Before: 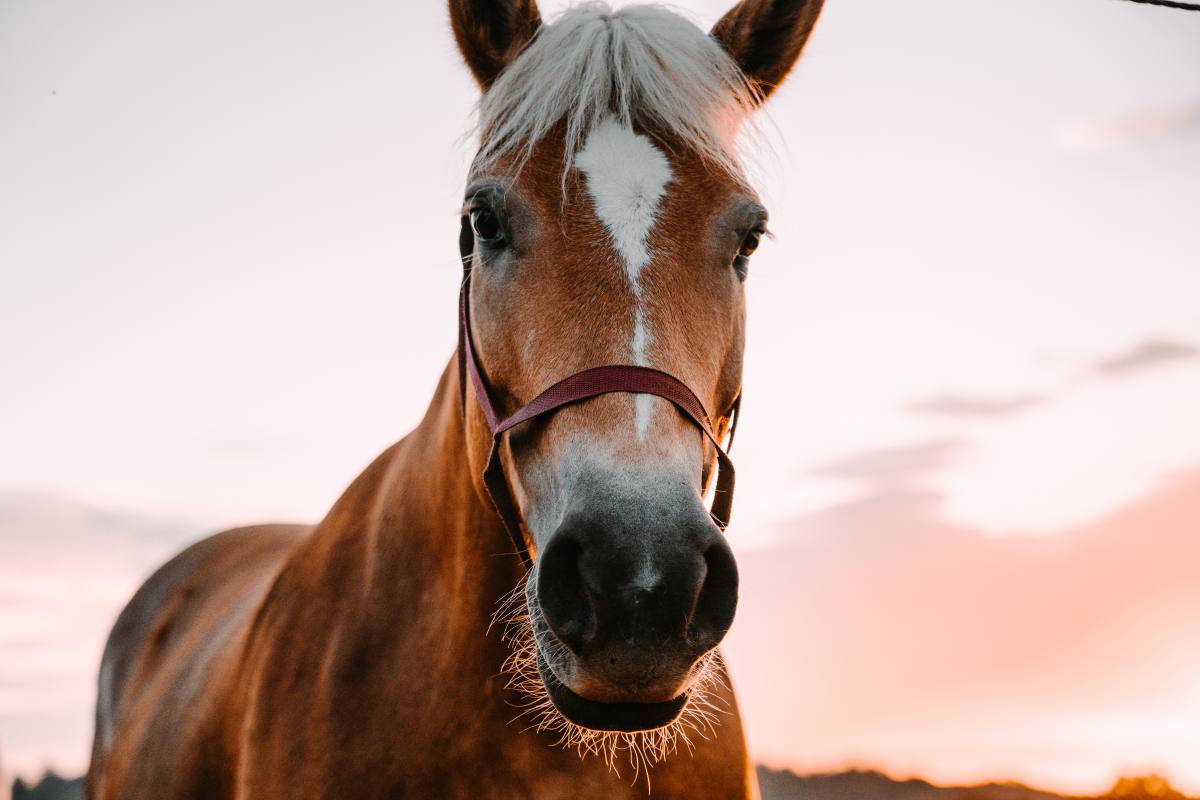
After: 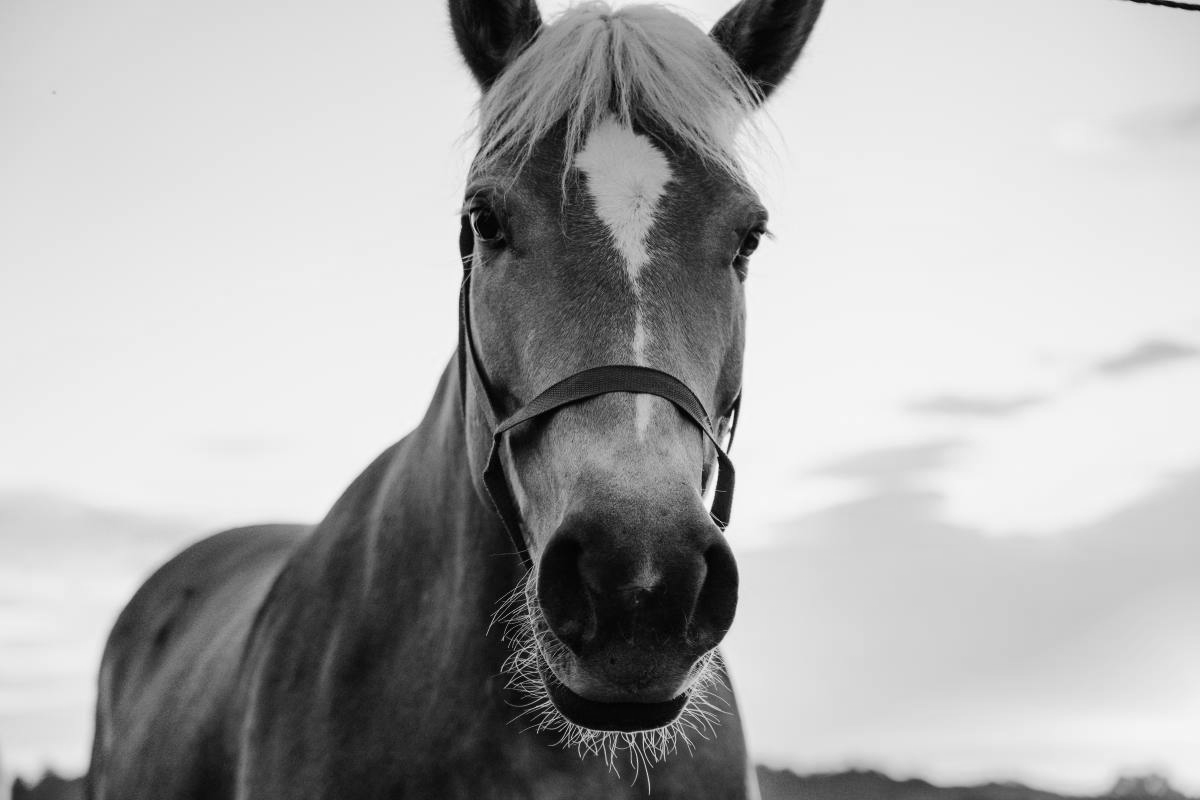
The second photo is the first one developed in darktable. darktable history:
color calibration: output gray [0.28, 0.41, 0.31, 0], gray › normalize channels true, illuminant same as pipeline (D50), adaptation XYZ, x 0.346, y 0.359, gamut compression 0
white balance: red 0.984, blue 1.059
